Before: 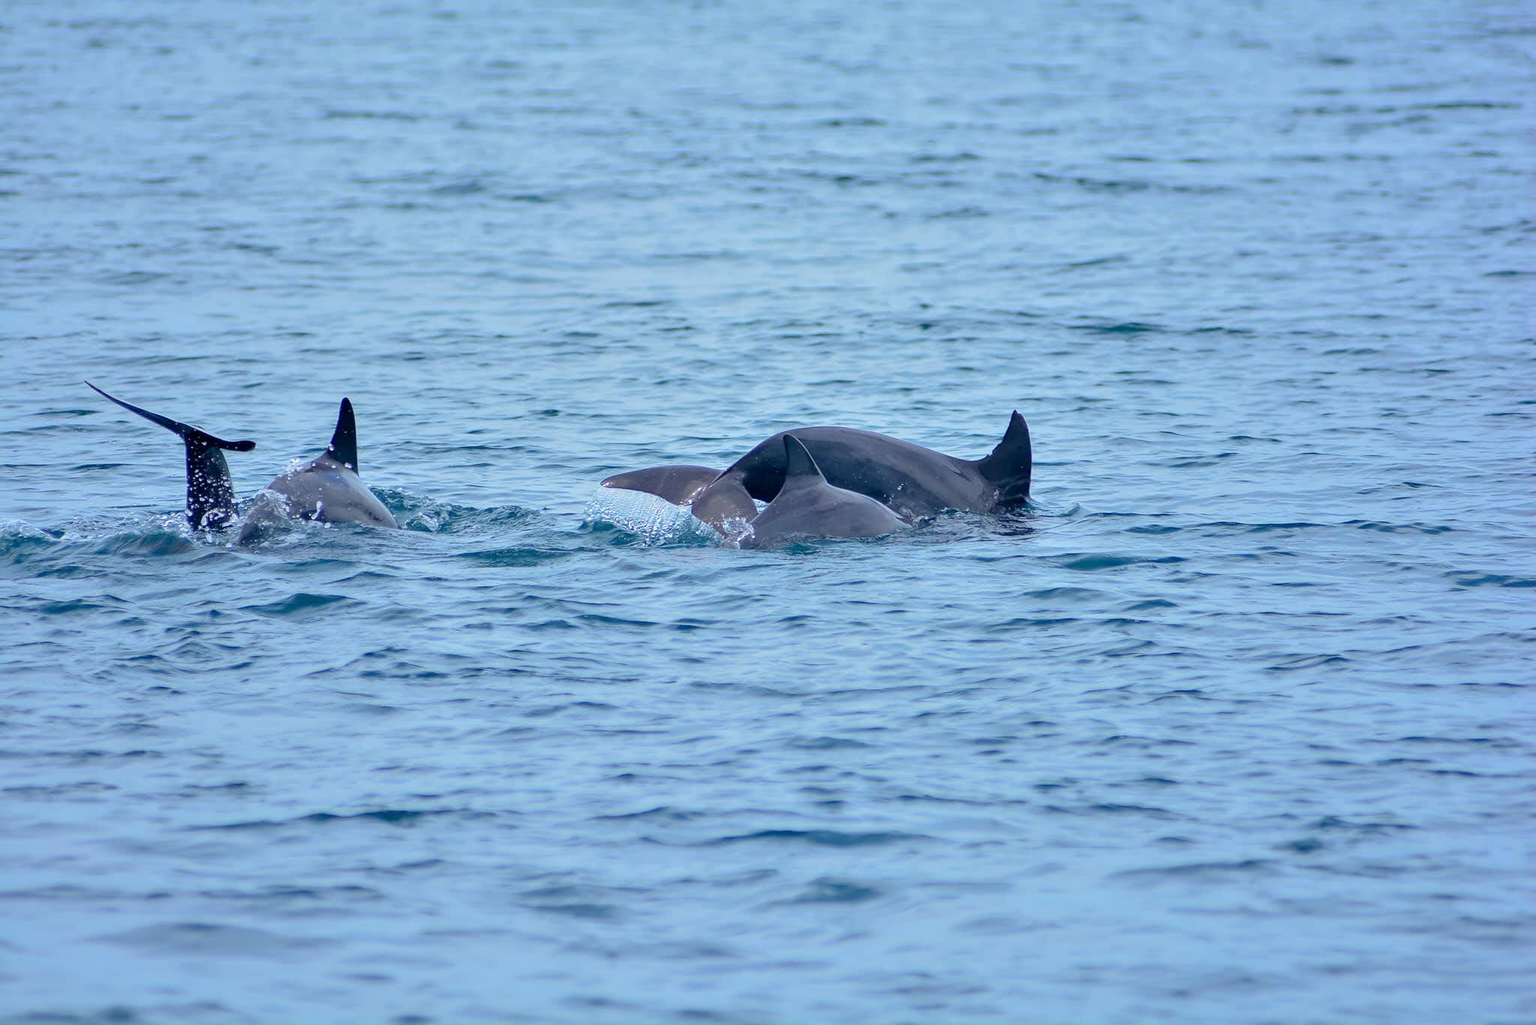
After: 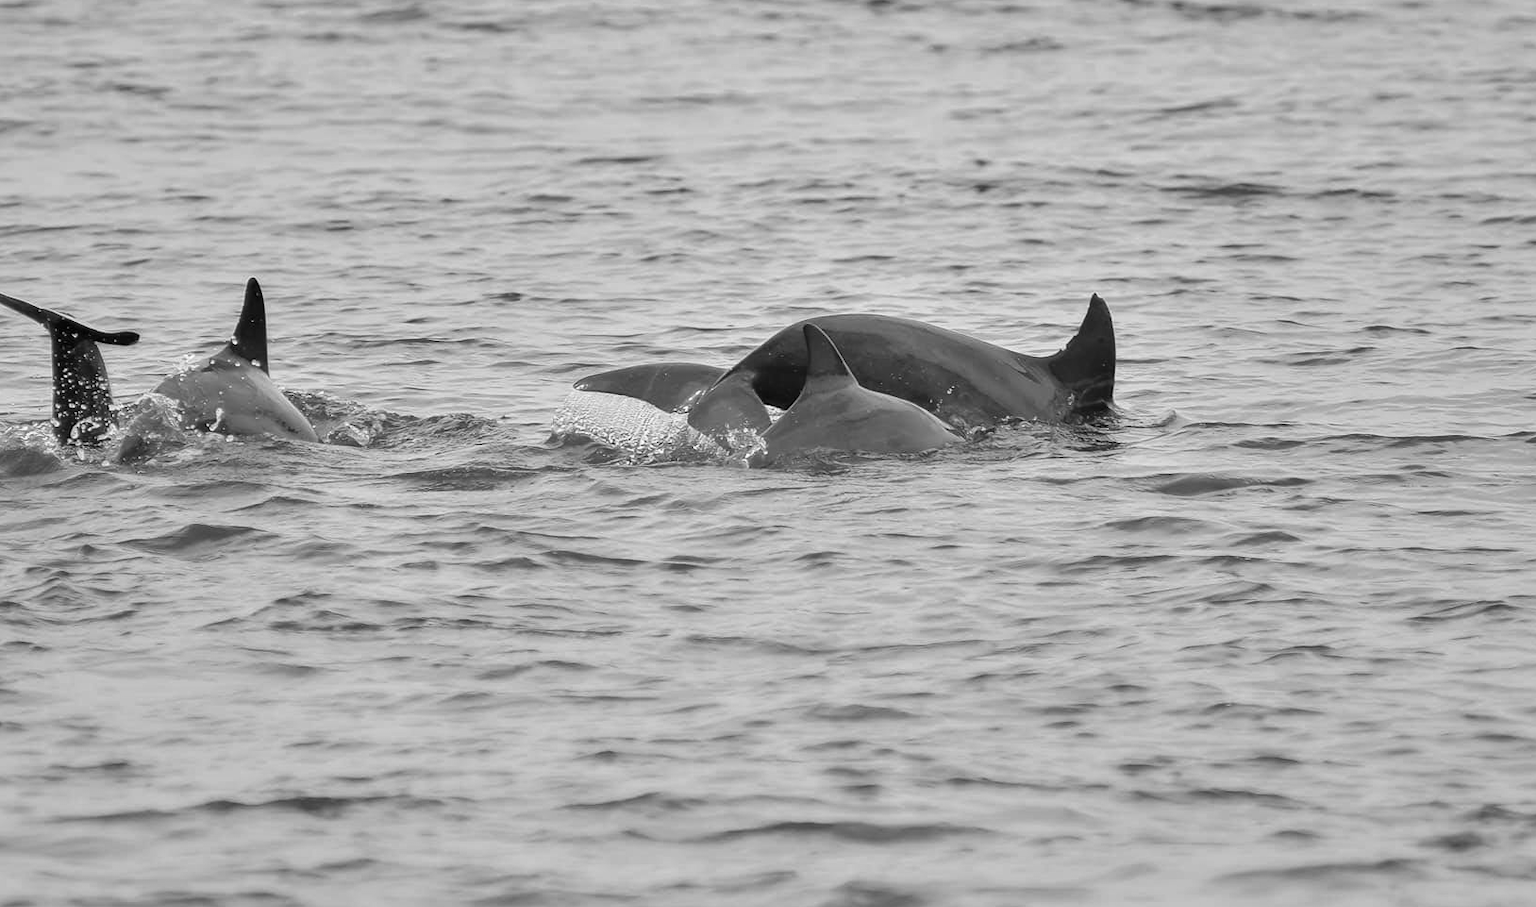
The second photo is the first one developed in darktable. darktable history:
crop: left 9.454%, top 17.283%, right 11.008%, bottom 12.327%
shadows and highlights: radius 124.89, shadows 30.51, highlights -31.16, low approximation 0.01, soften with gaussian
color zones: curves: ch0 [(0, 0.533) (0.126, 0.533) (0.234, 0.533) (0.368, 0.357) (0.5, 0.5) (0.625, 0.5) (0.74, 0.637) (0.875, 0.5)]; ch1 [(0.004, 0.708) (0.129, 0.662) (0.25, 0.5) (0.375, 0.331) (0.496, 0.396) (0.625, 0.649) (0.739, 0.26) (0.875, 0.5) (1, 0.478)]; ch2 [(0, 0.409) (0.132, 0.403) (0.236, 0.558) (0.379, 0.448) (0.5, 0.5) (0.625, 0.5) (0.691, 0.39) (0.875, 0.5)], mix -94.12%
contrast brightness saturation: saturation -0.067
color calibration: output gray [0.21, 0.42, 0.37, 0], illuminant same as pipeline (D50), adaptation none (bypass), x 0.333, y 0.334, temperature 5008.89 K
tone curve: curves: ch0 [(0, 0) (0.253, 0.237) (1, 1)]; ch1 [(0, 0) (0.401, 0.42) (0.442, 0.47) (0.491, 0.495) (0.511, 0.523) (0.557, 0.565) (0.66, 0.683) (1, 1)]; ch2 [(0, 0) (0.394, 0.413) (0.5, 0.5) (0.578, 0.568) (1, 1)], preserve colors none
